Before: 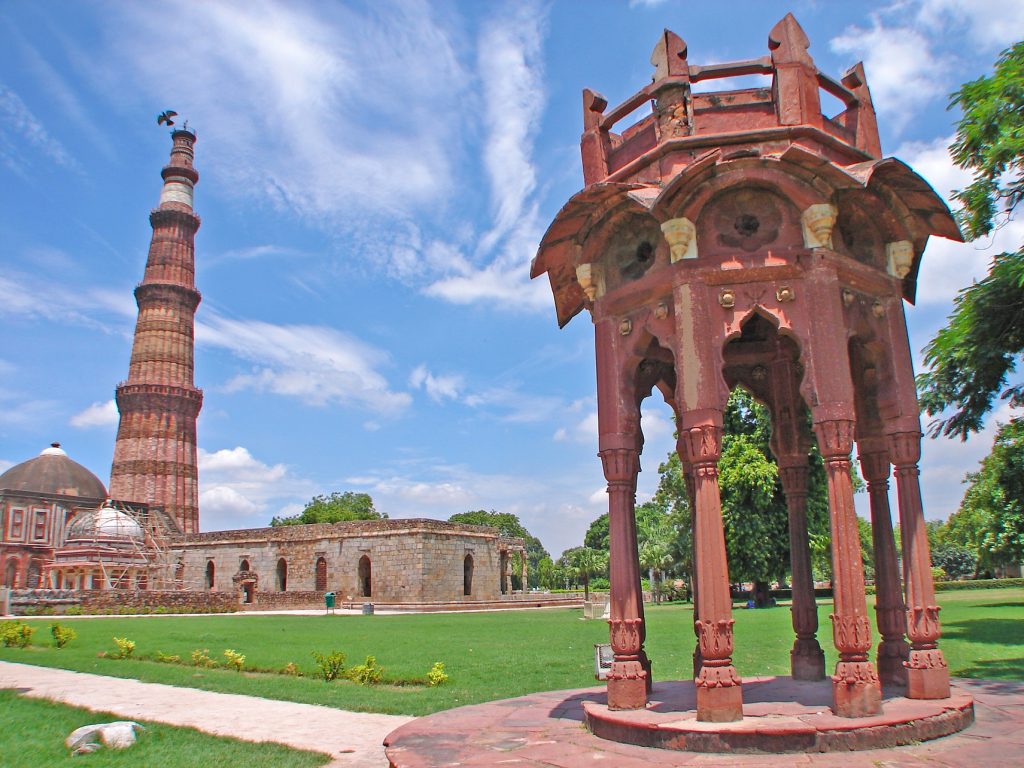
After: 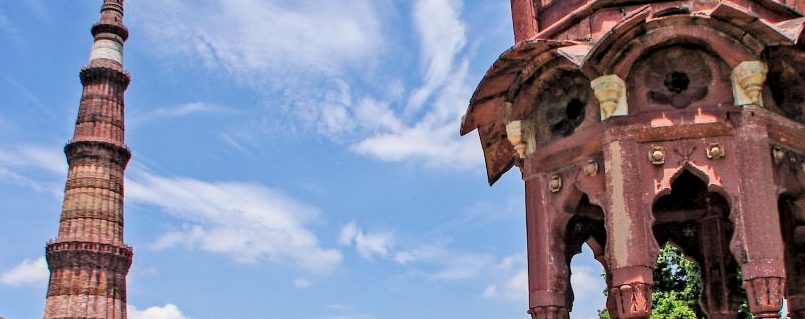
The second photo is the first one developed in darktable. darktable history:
crop: left 6.861%, top 18.724%, right 14.482%, bottom 39.718%
local contrast: detail 130%
filmic rgb: black relative exposure -5.07 EV, white relative exposure 3.96 EV, hardness 2.9, contrast 1.494, iterations of high-quality reconstruction 10
